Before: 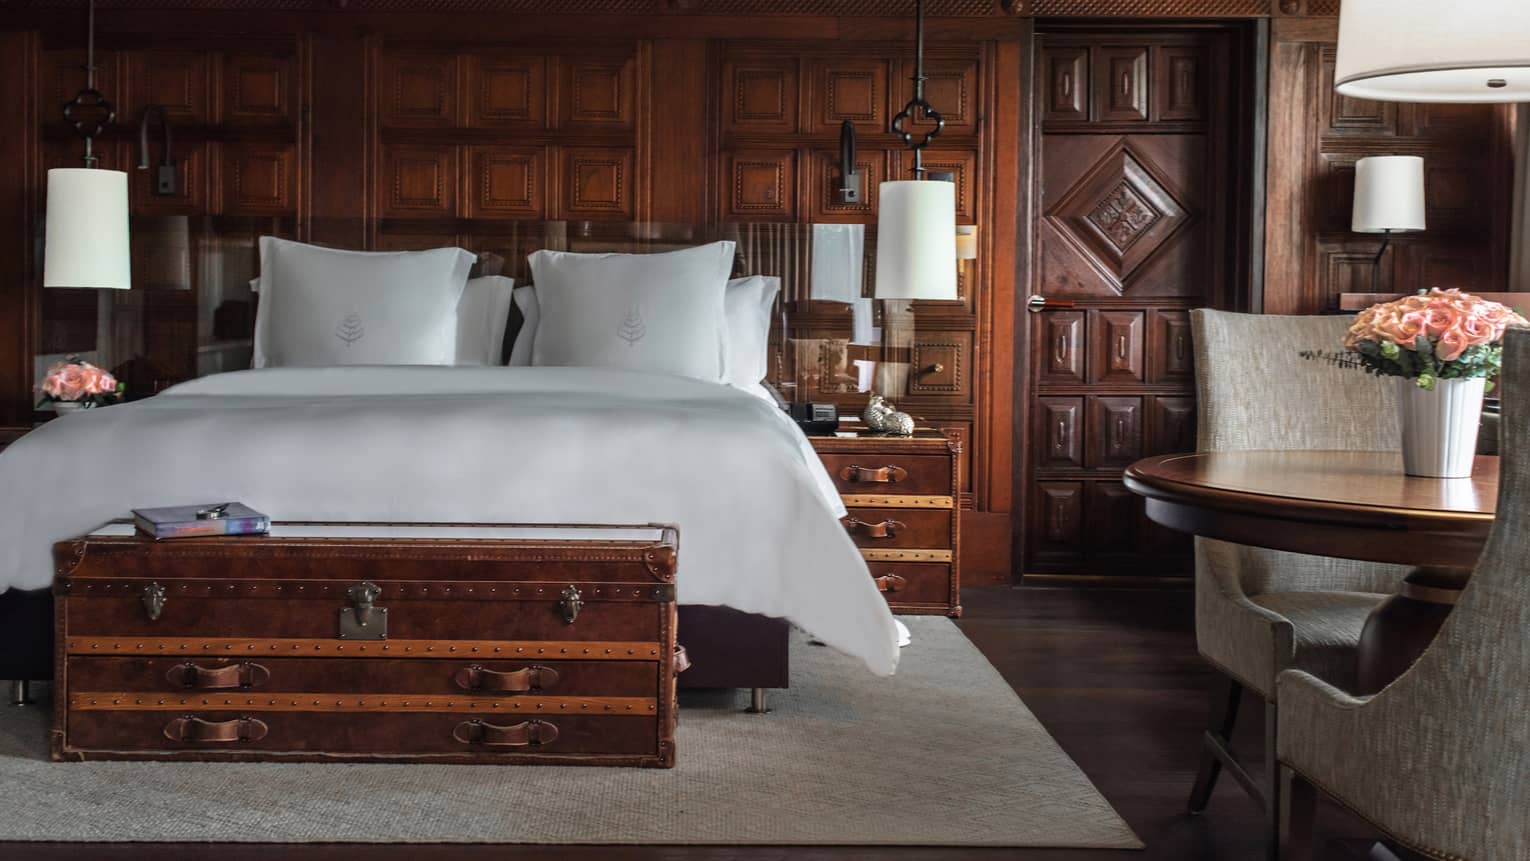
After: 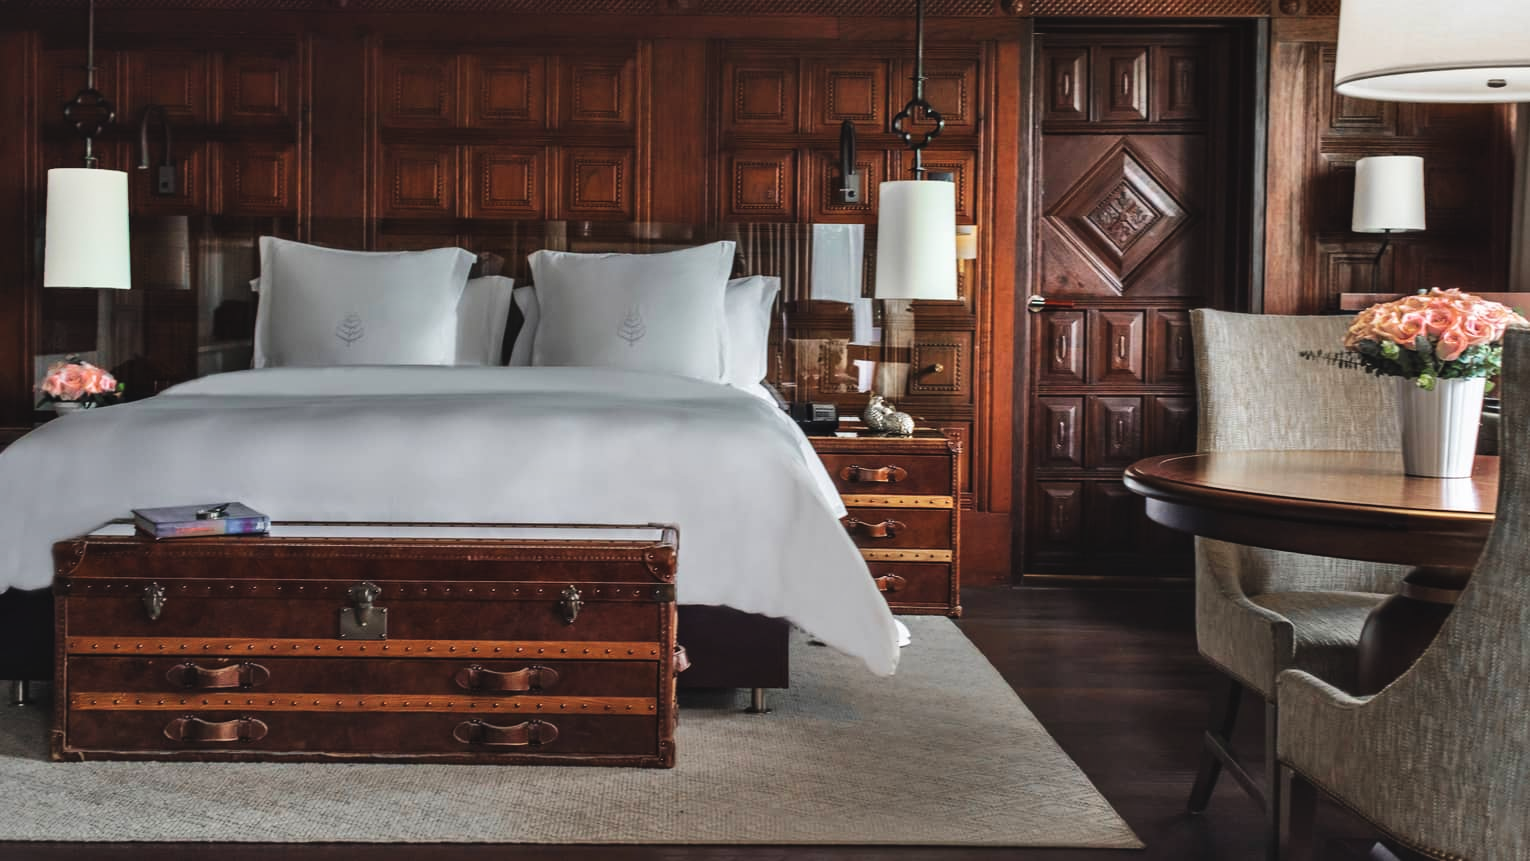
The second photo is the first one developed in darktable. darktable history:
tone curve: curves: ch0 [(0, 0.032) (0.181, 0.152) (0.751, 0.762) (1, 1)], preserve colors none
shadows and highlights: low approximation 0.01, soften with gaussian
